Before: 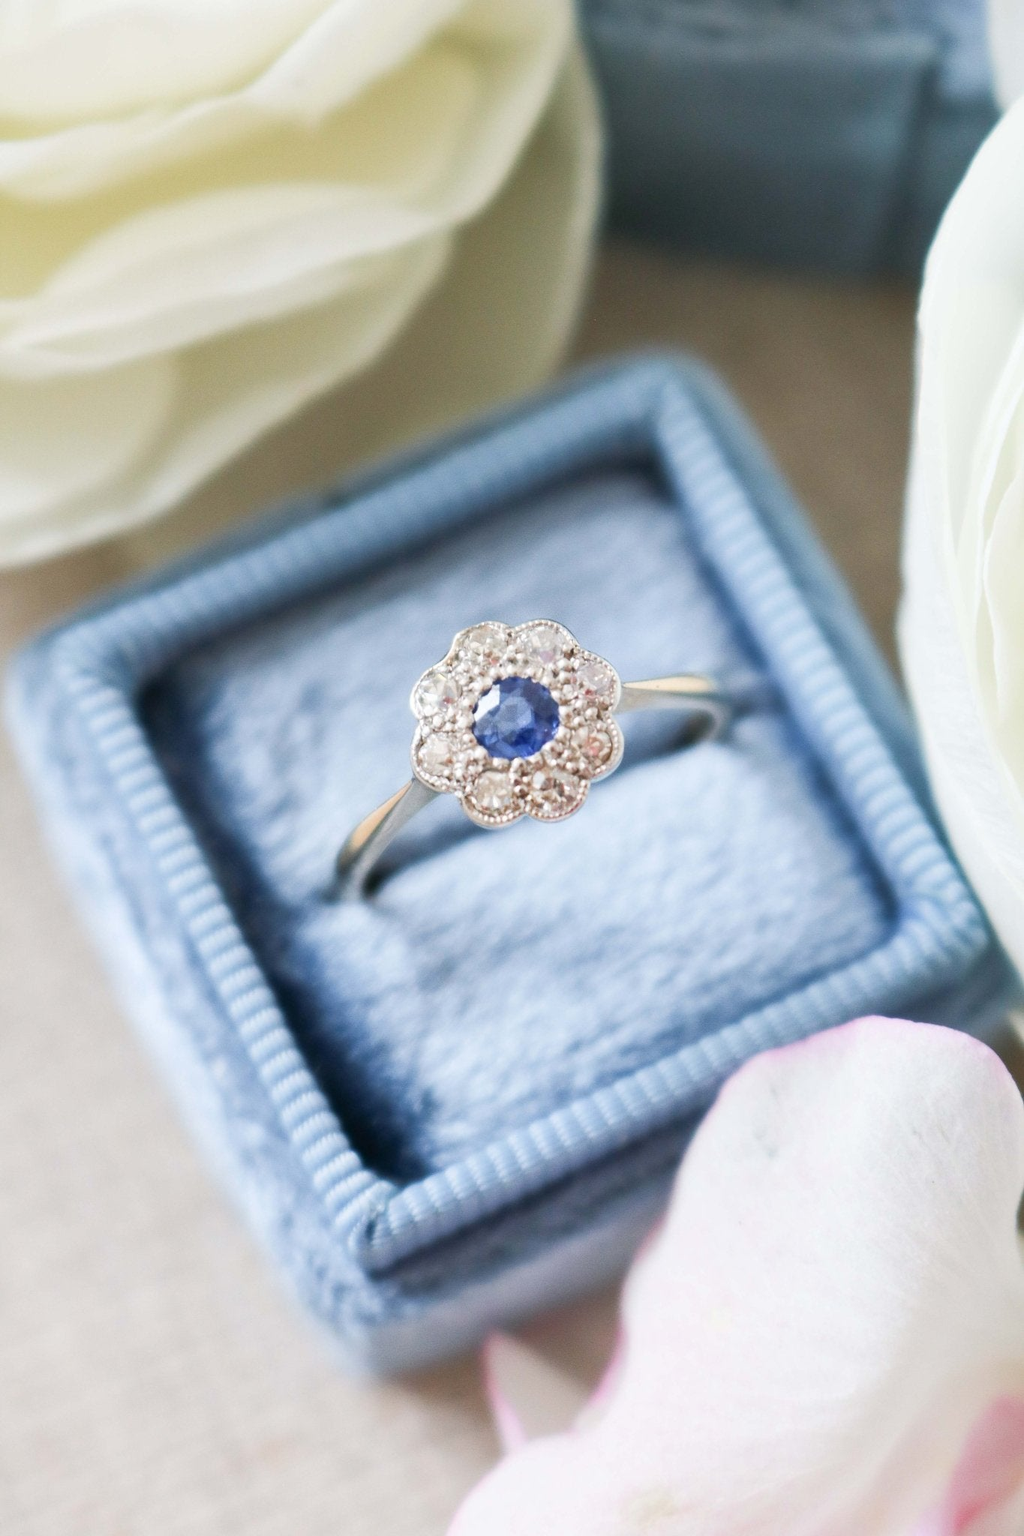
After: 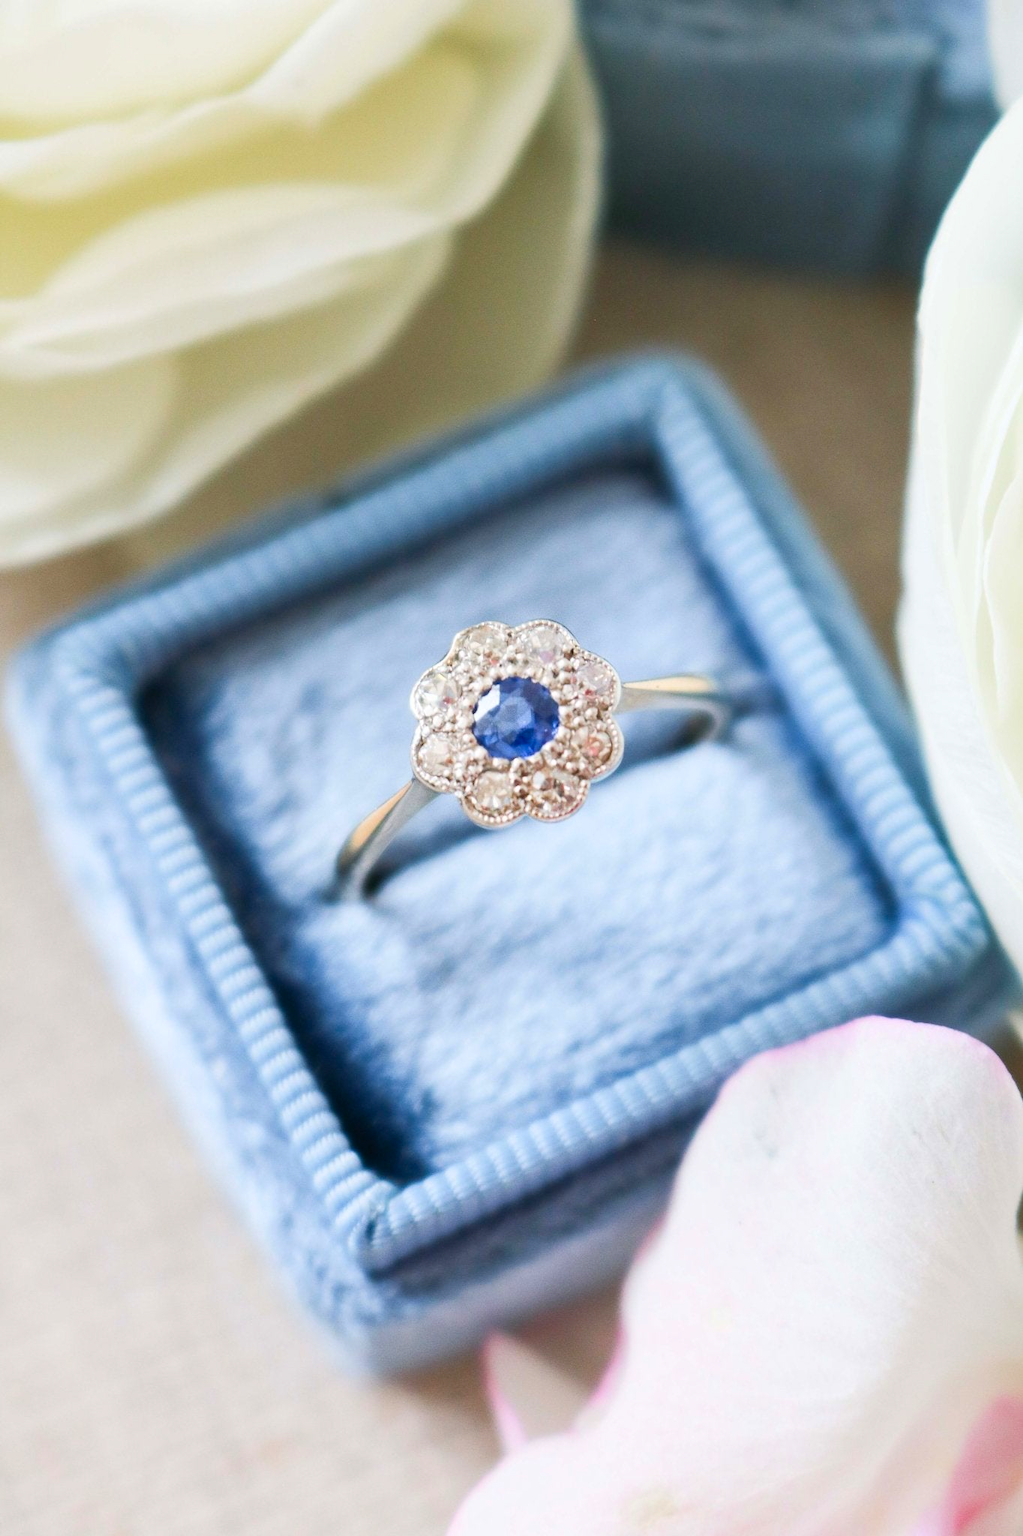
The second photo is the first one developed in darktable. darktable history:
contrast brightness saturation: contrast 0.092, saturation 0.269
